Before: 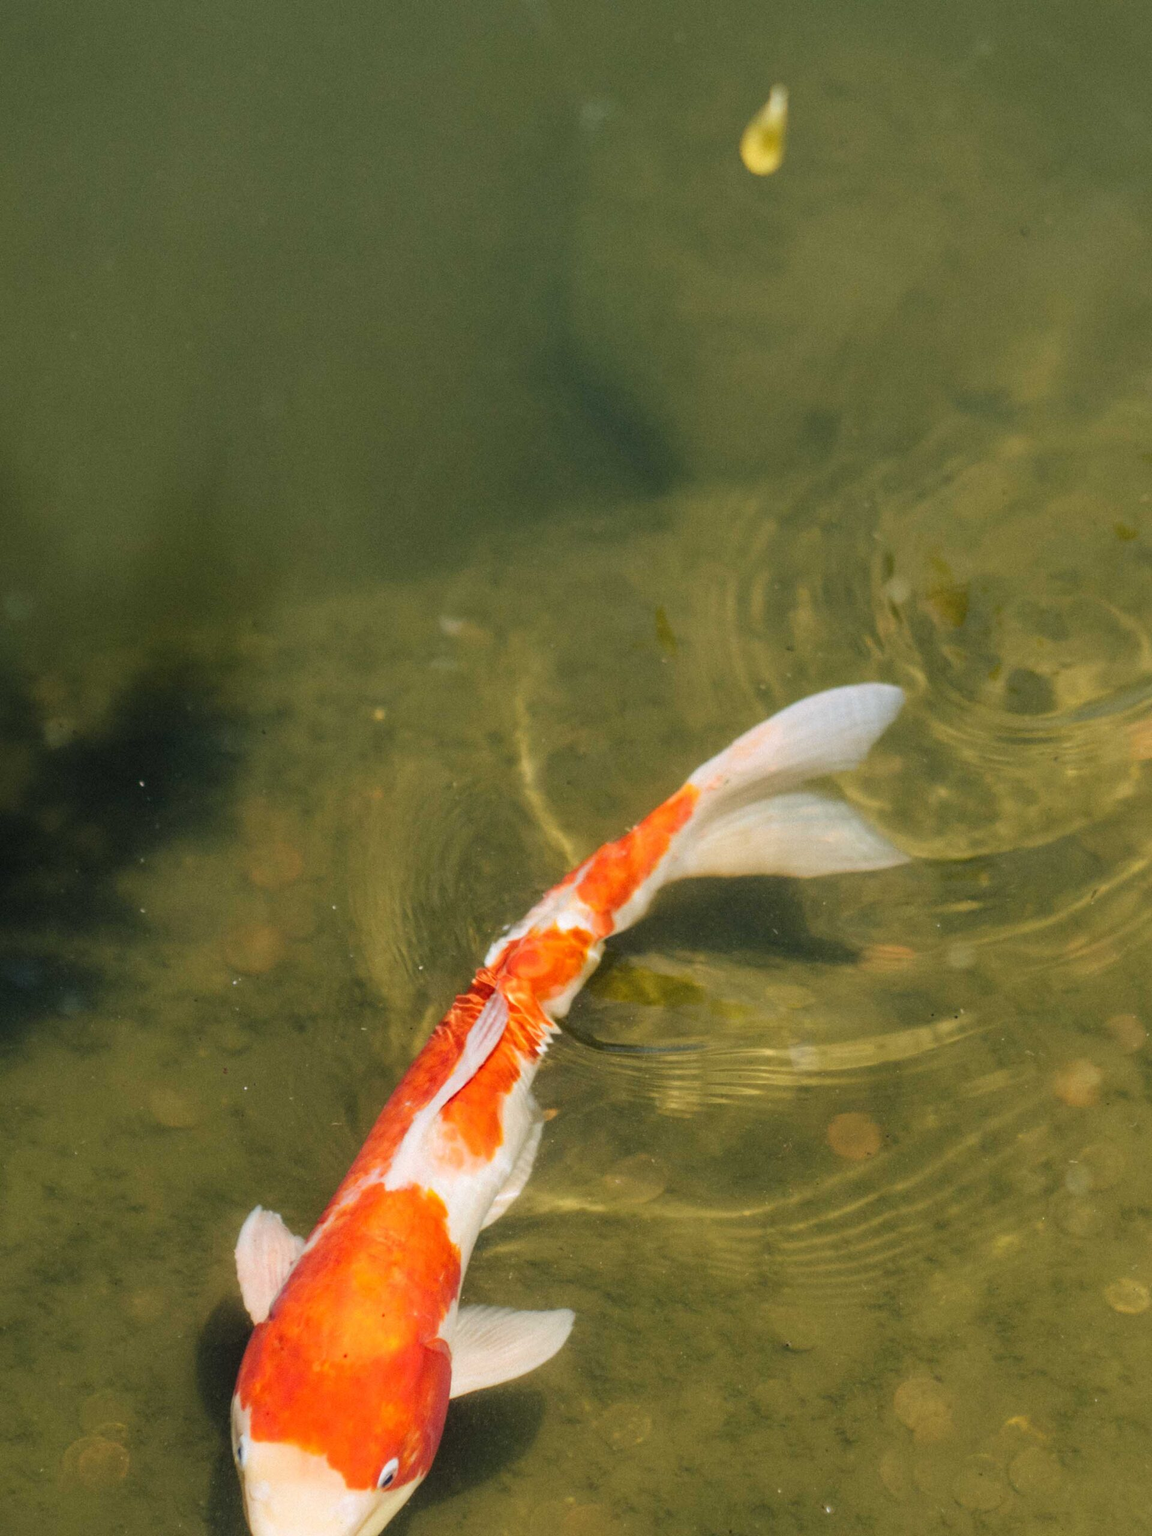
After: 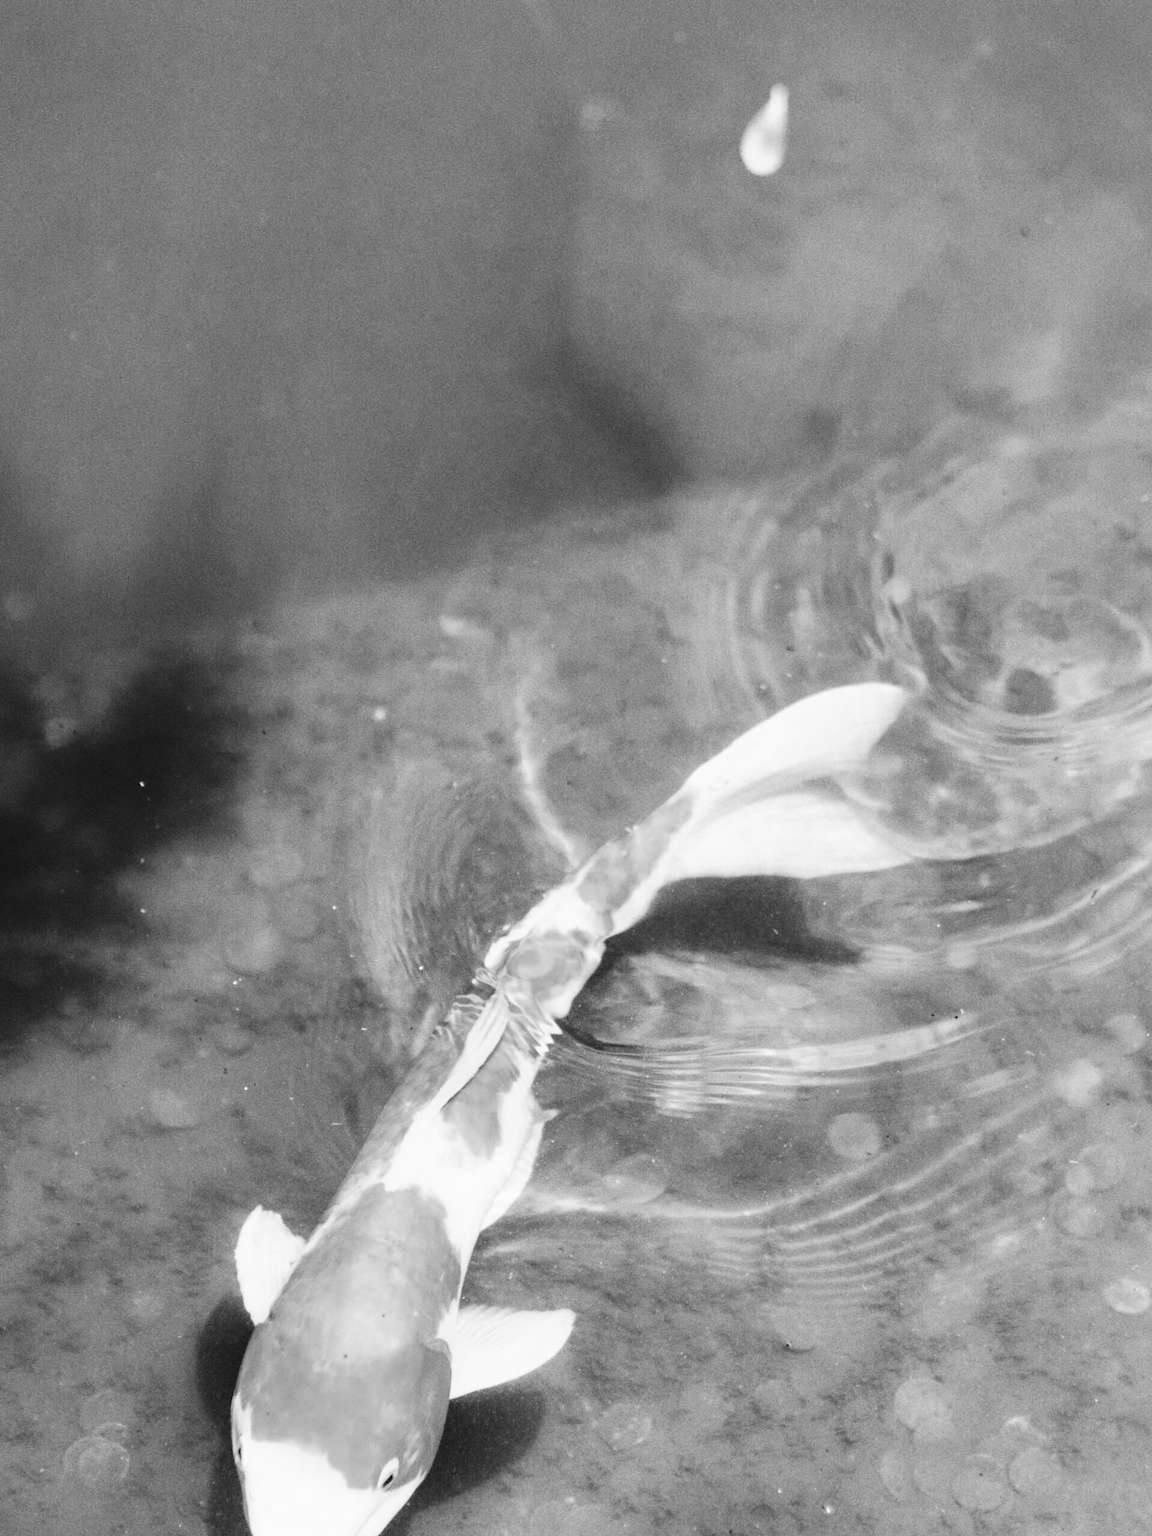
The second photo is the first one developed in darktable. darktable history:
monochrome: a -6.99, b 35.61, size 1.4
color balance: lift [1.005, 0.99, 1.007, 1.01], gamma [1, 0.979, 1.011, 1.021], gain [0.923, 1.098, 1.025, 0.902], input saturation 90.45%, contrast 7.73%, output saturation 105.91%
exposure: exposure -0.072 EV, compensate highlight preservation false
base curve: curves: ch0 [(0, 0) (0.007, 0.004) (0.027, 0.03) (0.046, 0.07) (0.207, 0.54) (0.442, 0.872) (0.673, 0.972) (1, 1)], preserve colors none
